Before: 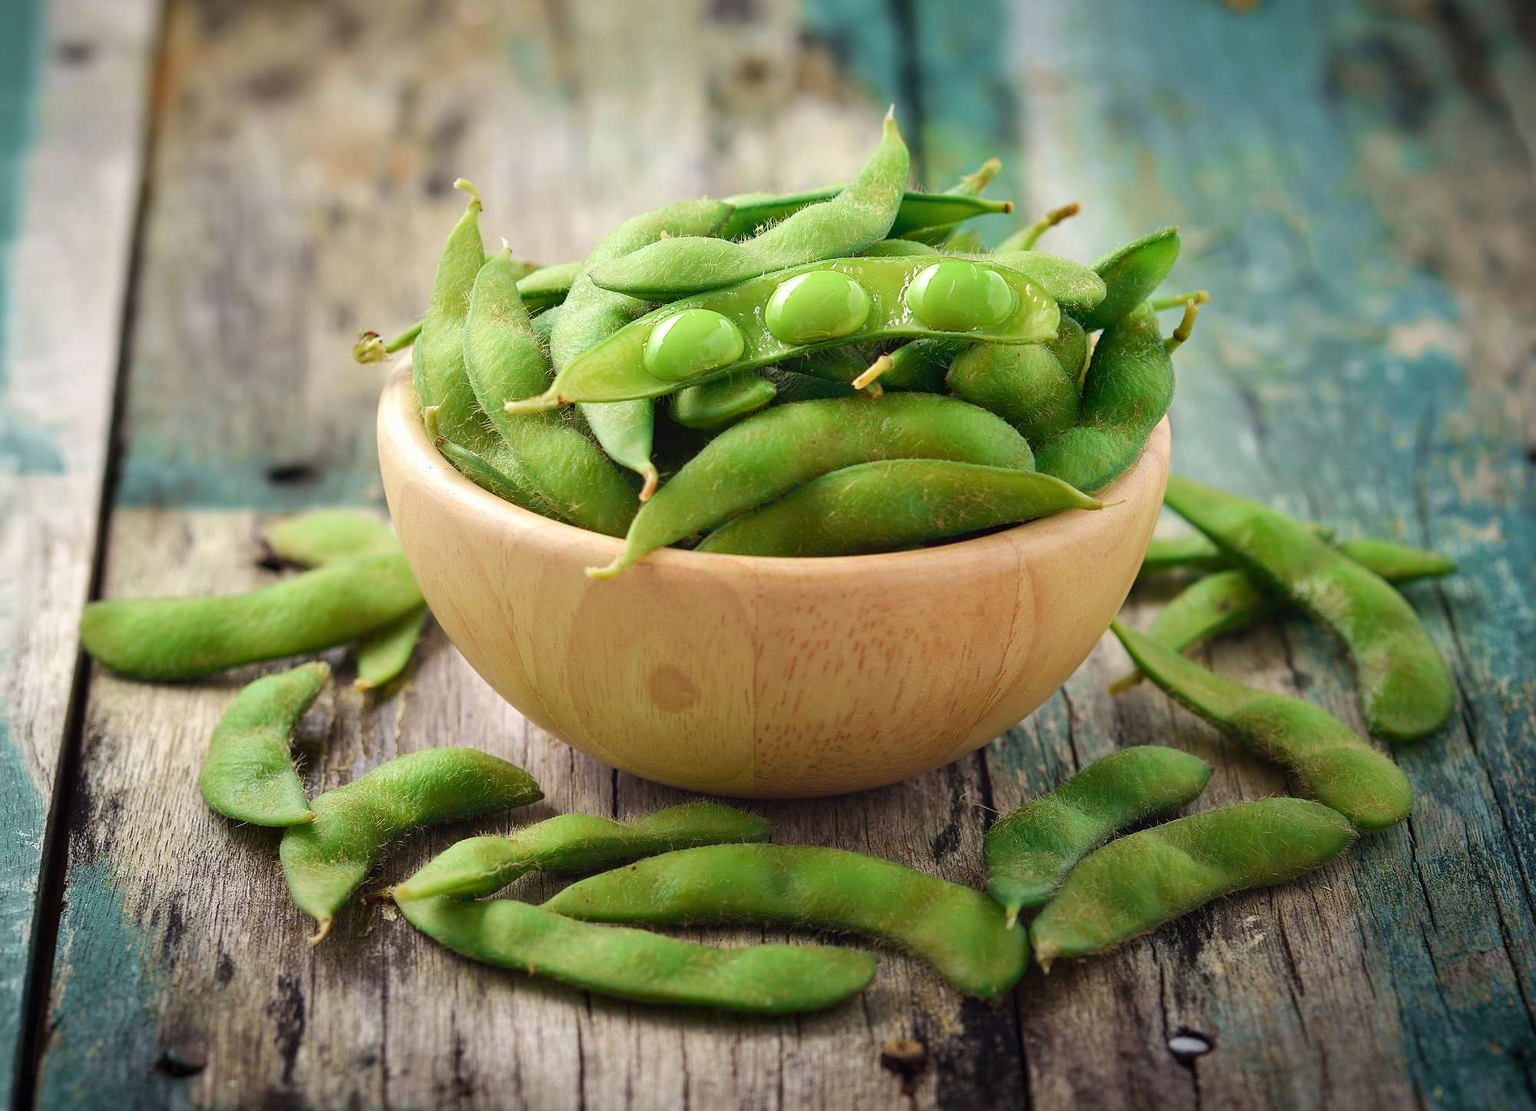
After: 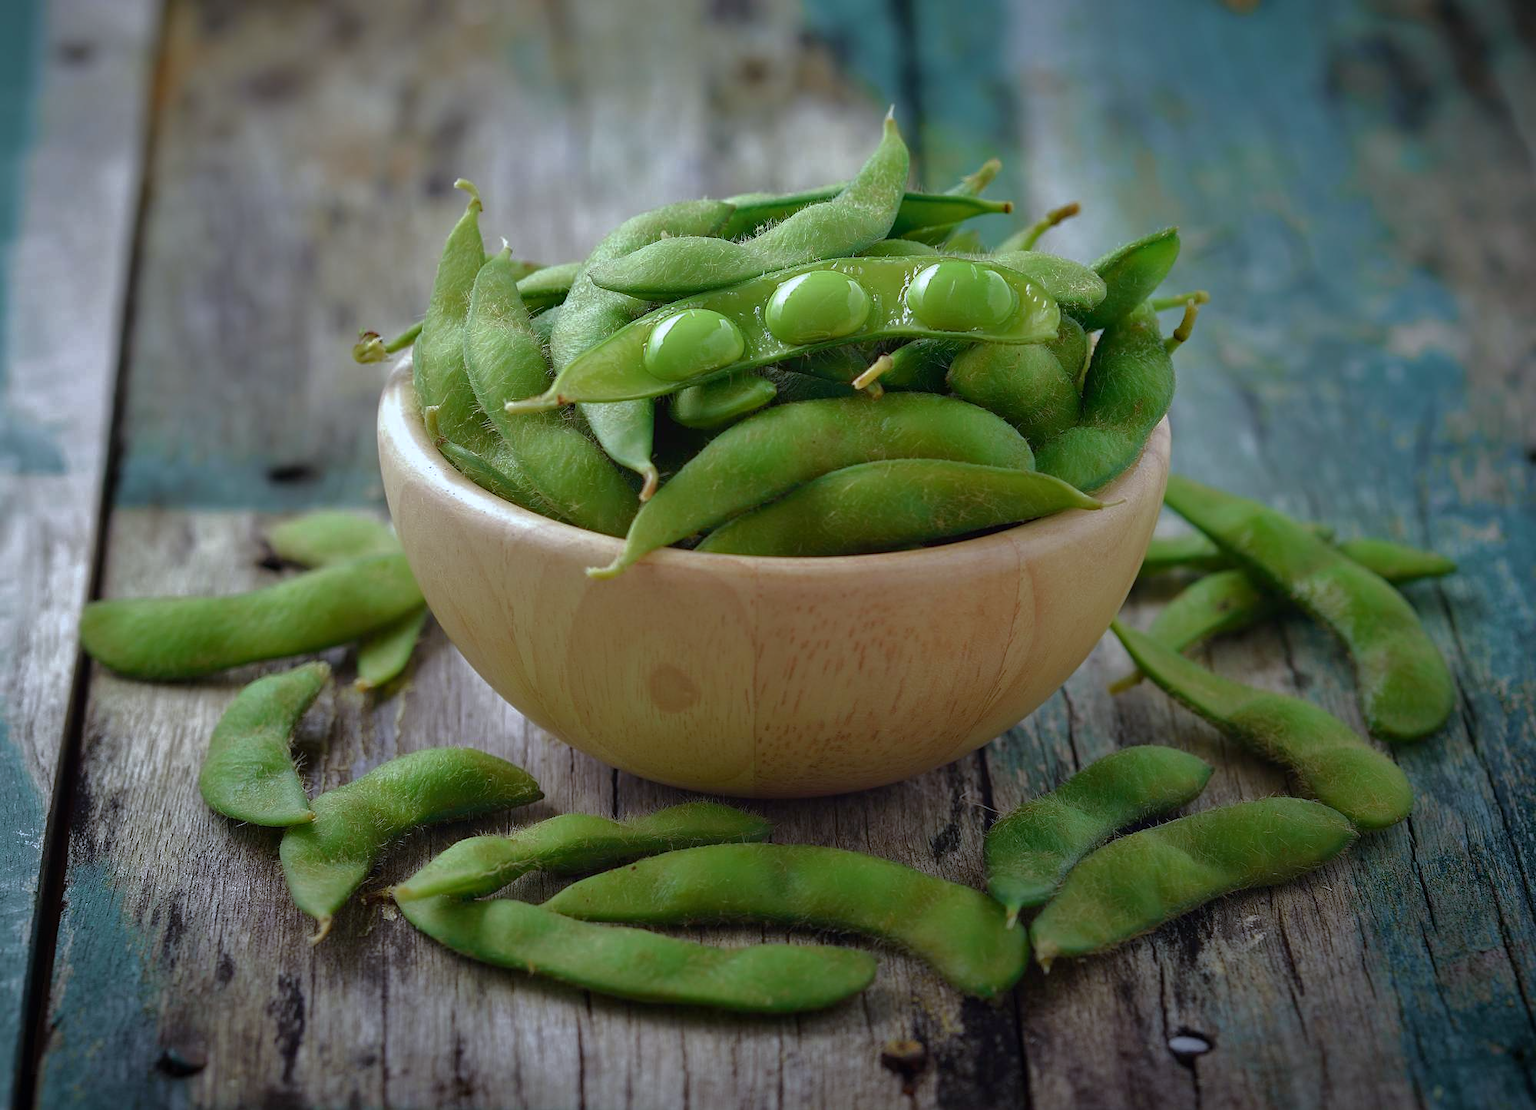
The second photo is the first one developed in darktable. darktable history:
base curve: curves: ch0 [(0, 0) (0.841, 0.609) (1, 1)]
white balance: red 0.926, green 1.003, blue 1.133
